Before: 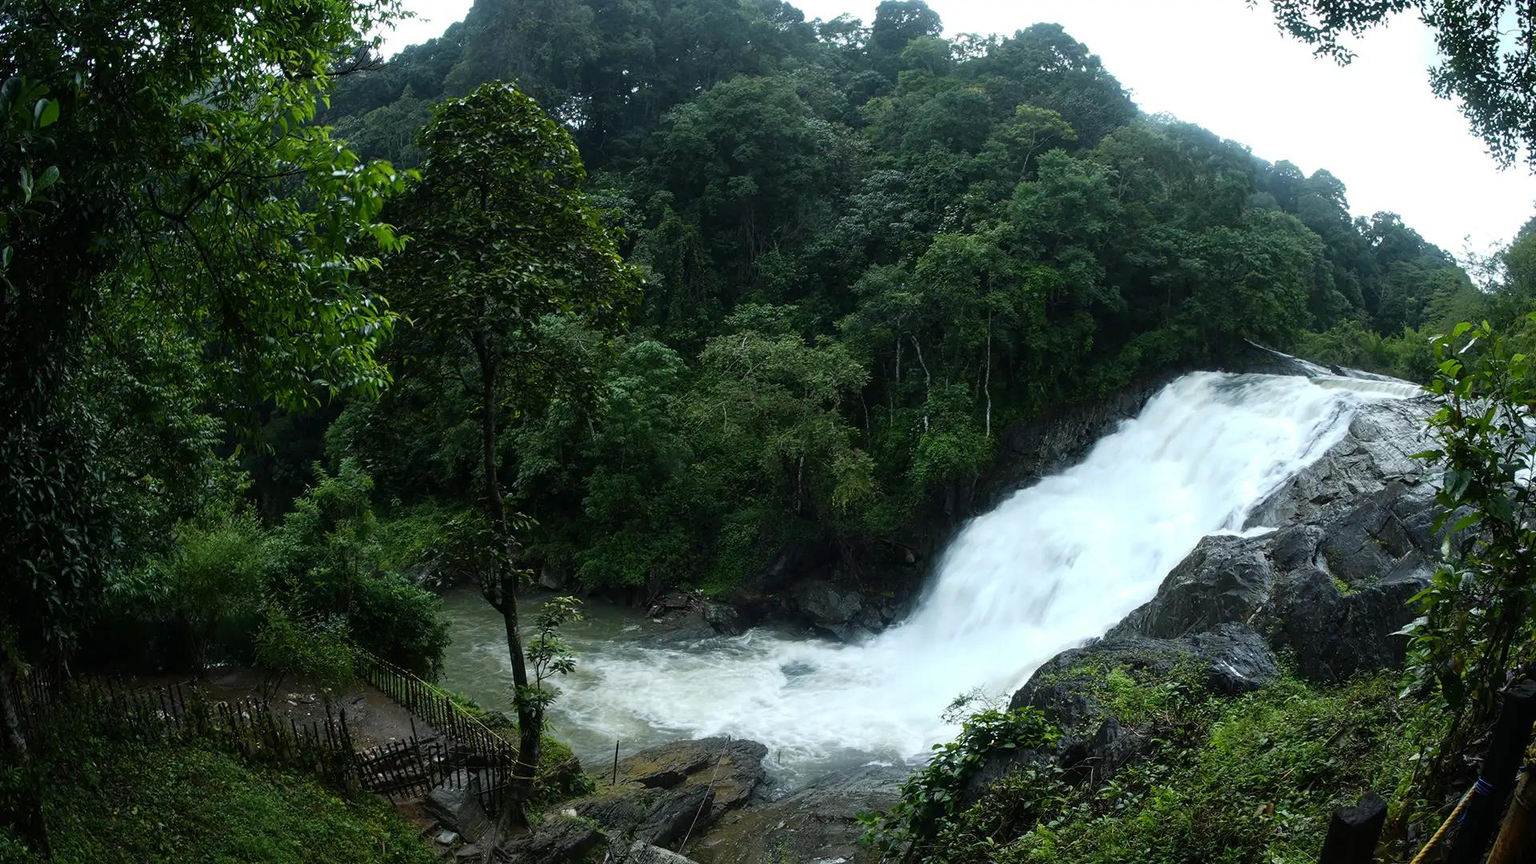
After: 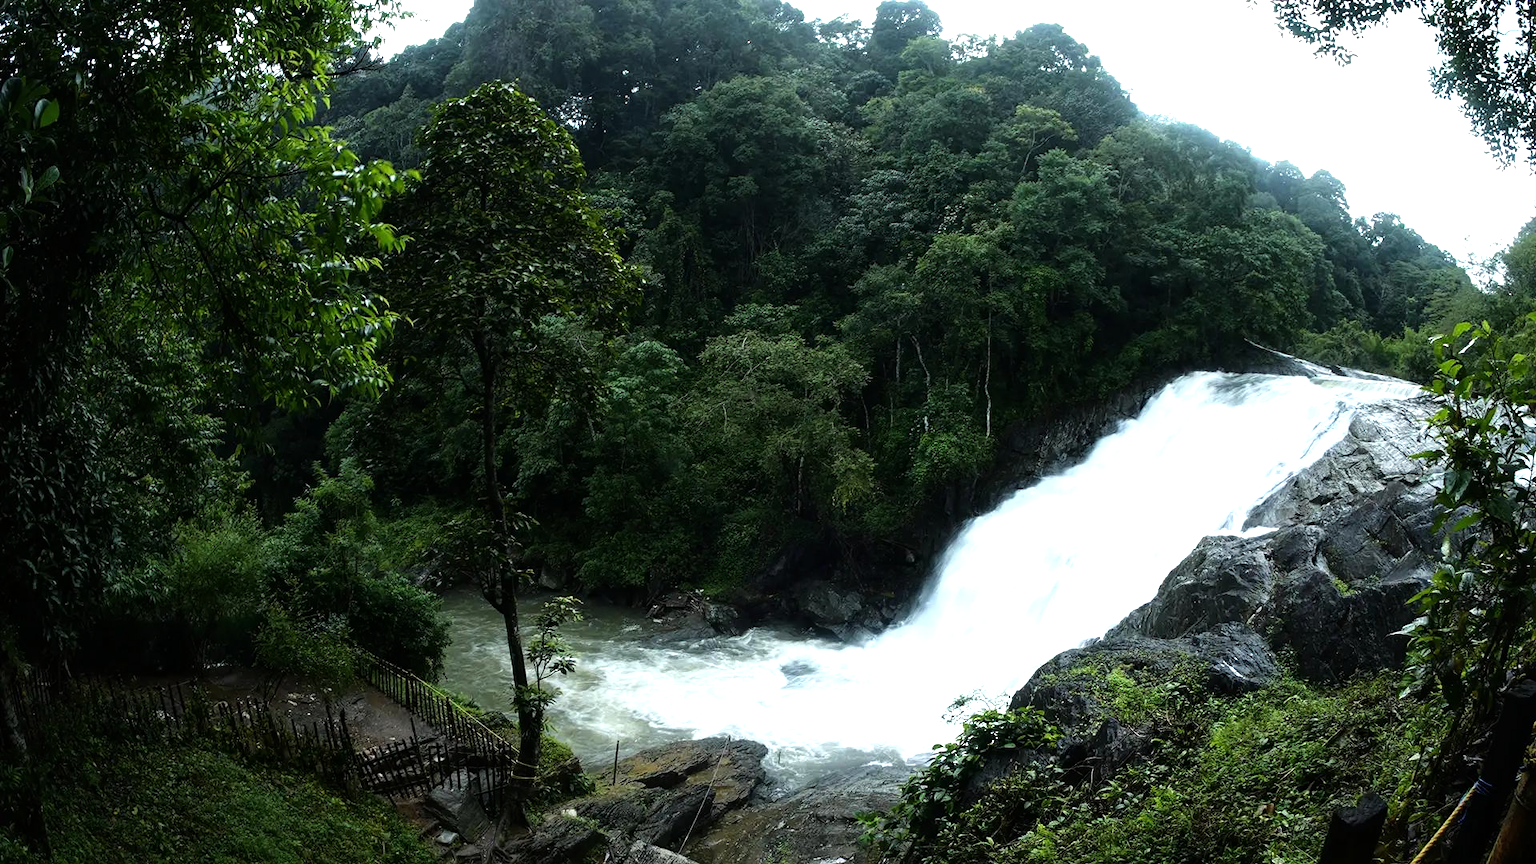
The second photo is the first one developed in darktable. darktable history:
tone equalizer: -8 EV -0.715 EV, -7 EV -0.718 EV, -6 EV -0.58 EV, -5 EV -0.421 EV, -3 EV 0.397 EV, -2 EV 0.6 EV, -1 EV 0.7 EV, +0 EV 0.738 EV, mask exposure compensation -0.497 EV
local contrast: mode bilateral grid, contrast 16, coarseness 37, detail 104%, midtone range 0.2
